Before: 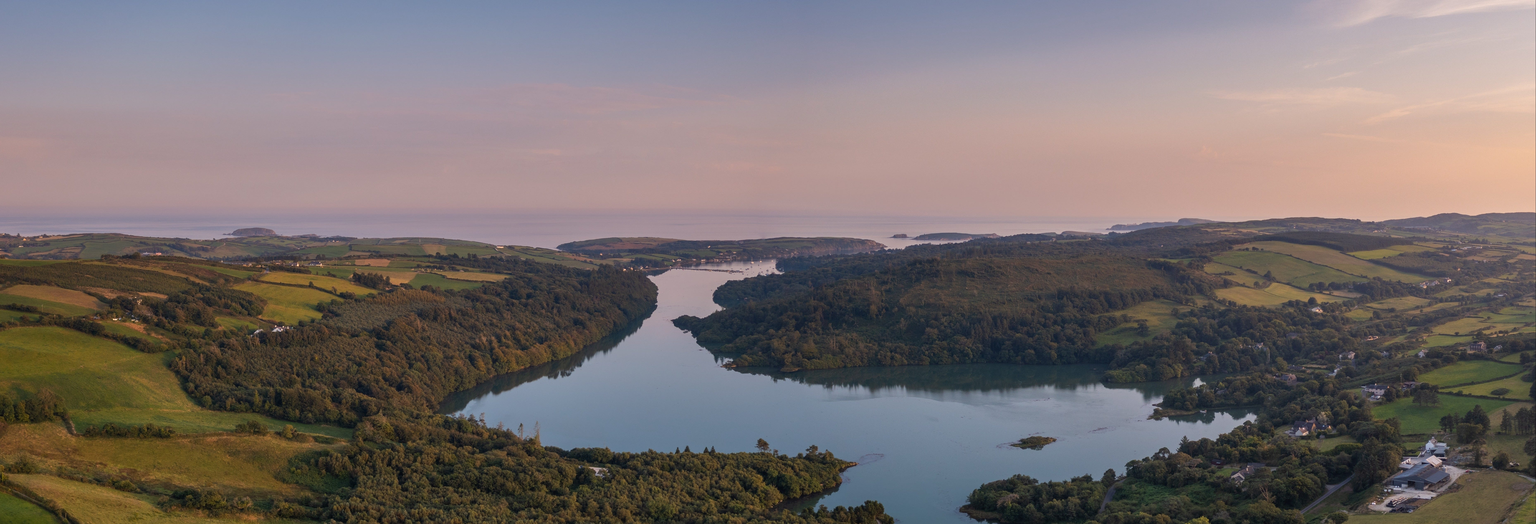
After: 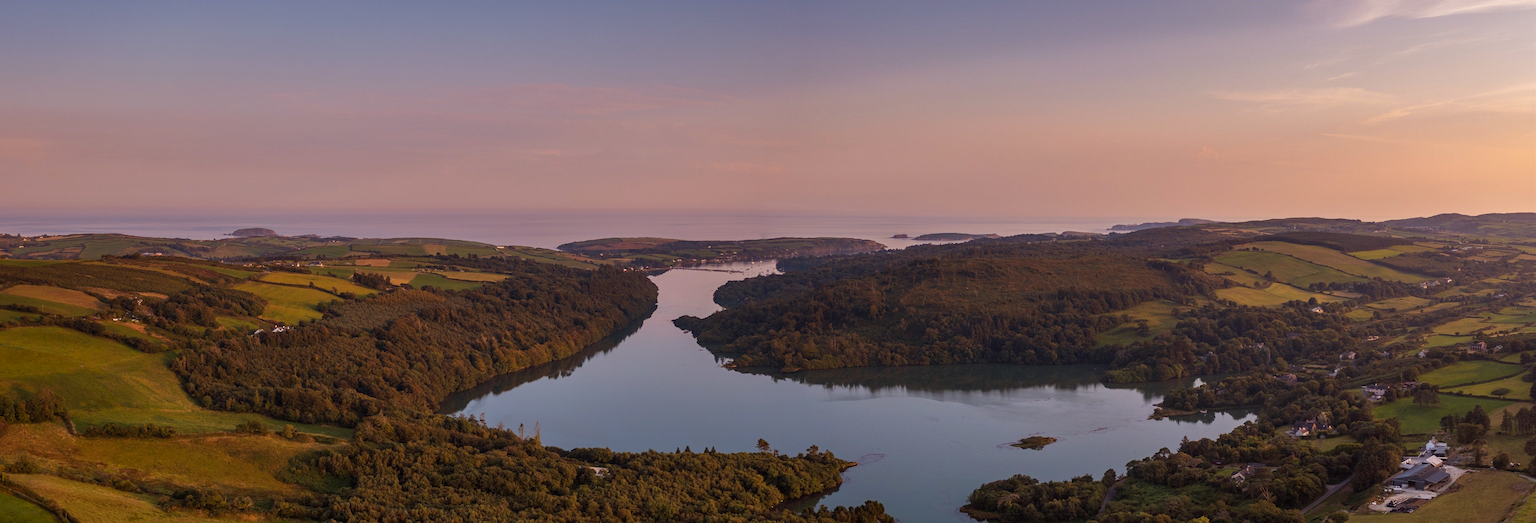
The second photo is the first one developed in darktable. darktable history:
haze removal: compatibility mode true, adaptive false
rgb levels: mode RGB, independent channels, levels [[0, 0.5, 1], [0, 0.521, 1], [0, 0.536, 1]]
